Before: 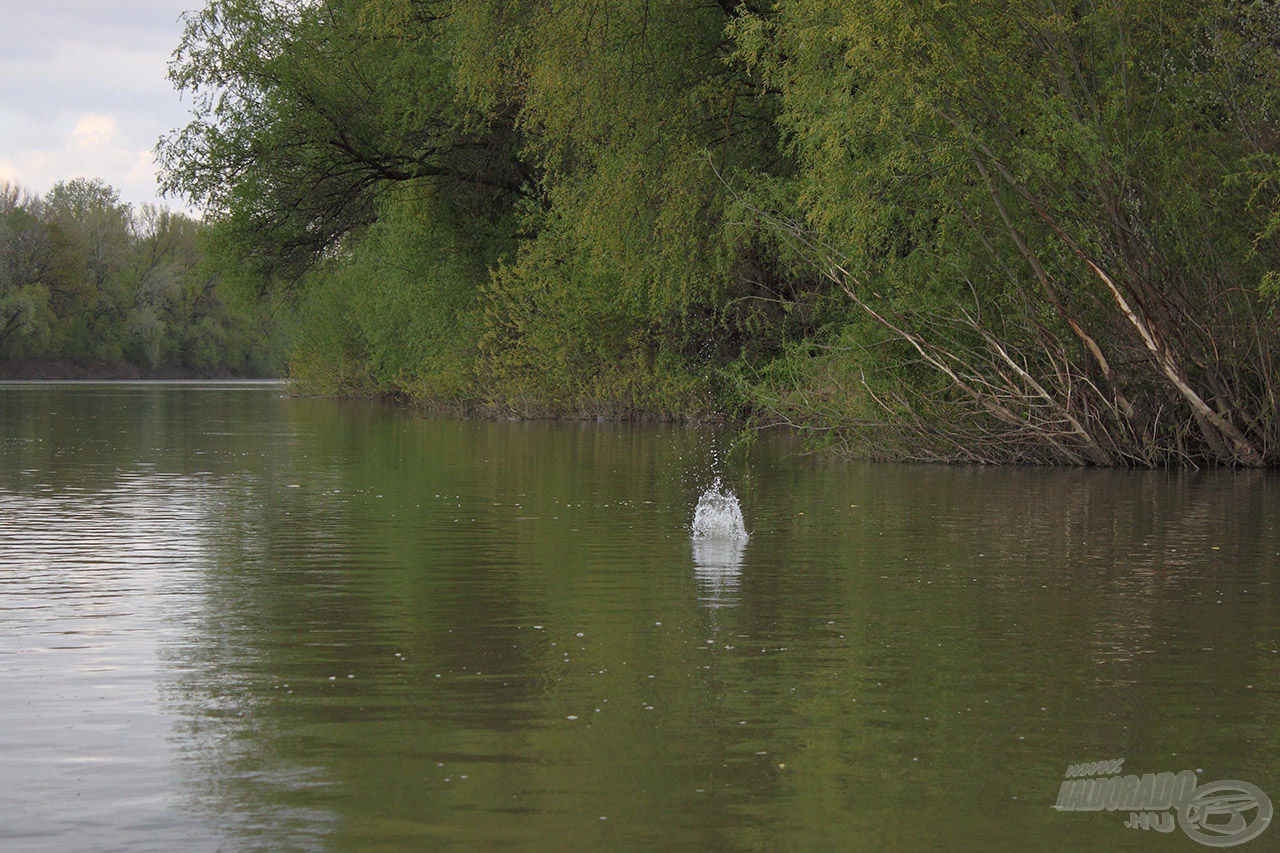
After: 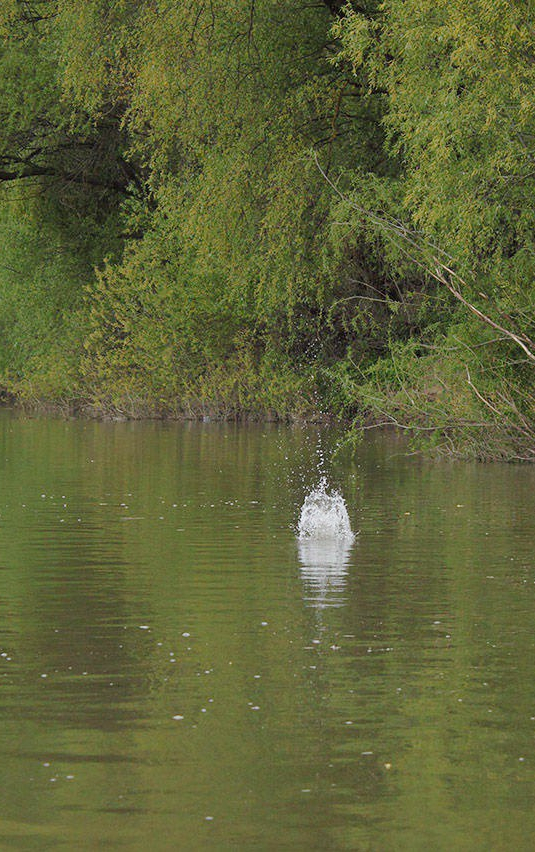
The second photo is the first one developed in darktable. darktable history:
tone curve: curves: ch0 [(0, 0) (0.003, 0.004) (0.011, 0.014) (0.025, 0.032) (0.044, 0.057) (0.069, 0.089) (0.1, 0.128) (0.136, 0.174) (0.177, 0.227) (0.224, 0.287) (0.277, 0.354) (0.335, 0.427) (0.399, 0.507) (0.468, 0.582) (0.543, 0.653) (0.623, 0.726) (0.709, 0.799) (0.801, 0.876) (0.898, 0.937) (1, 1)], preserve colors none
tone equalizer: edges refinement/feathering 500, mask exposure compensation -1.57 EV, preserve details no
shadows and highlights: shadows 5.39, shadows color adjustment 97.66%, soften with gaussian
crop: left 30.802%, right 27.343%
